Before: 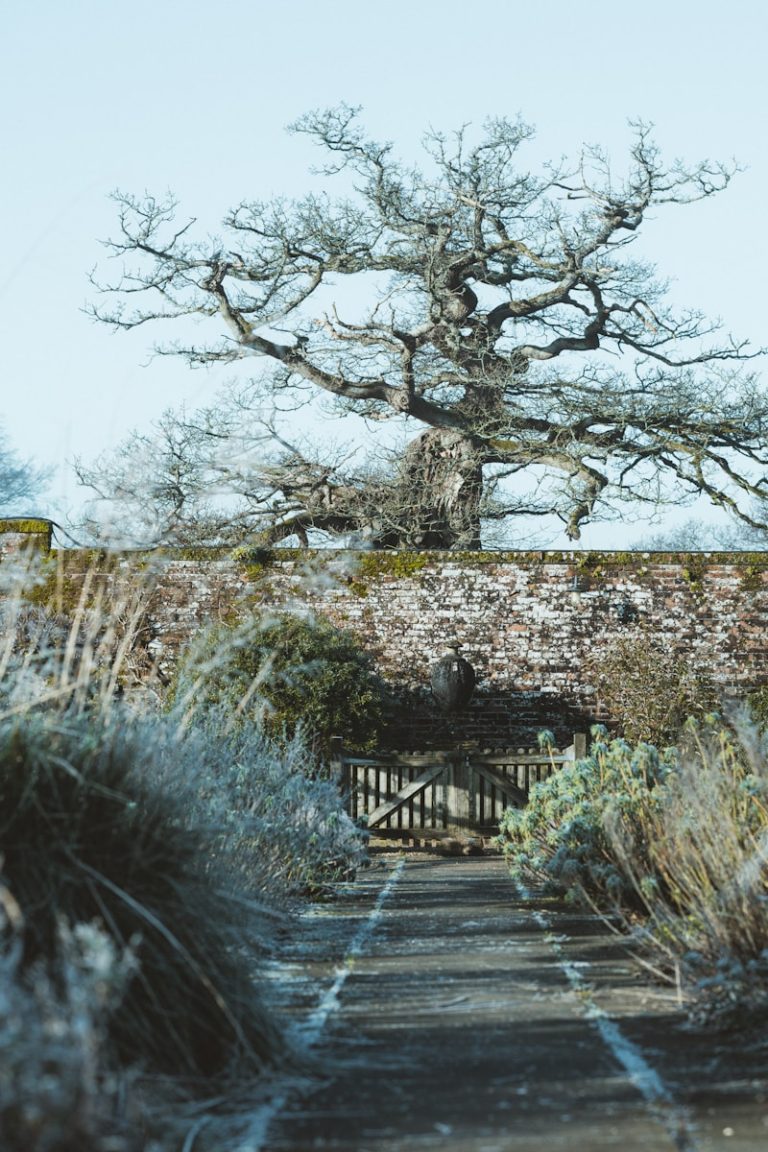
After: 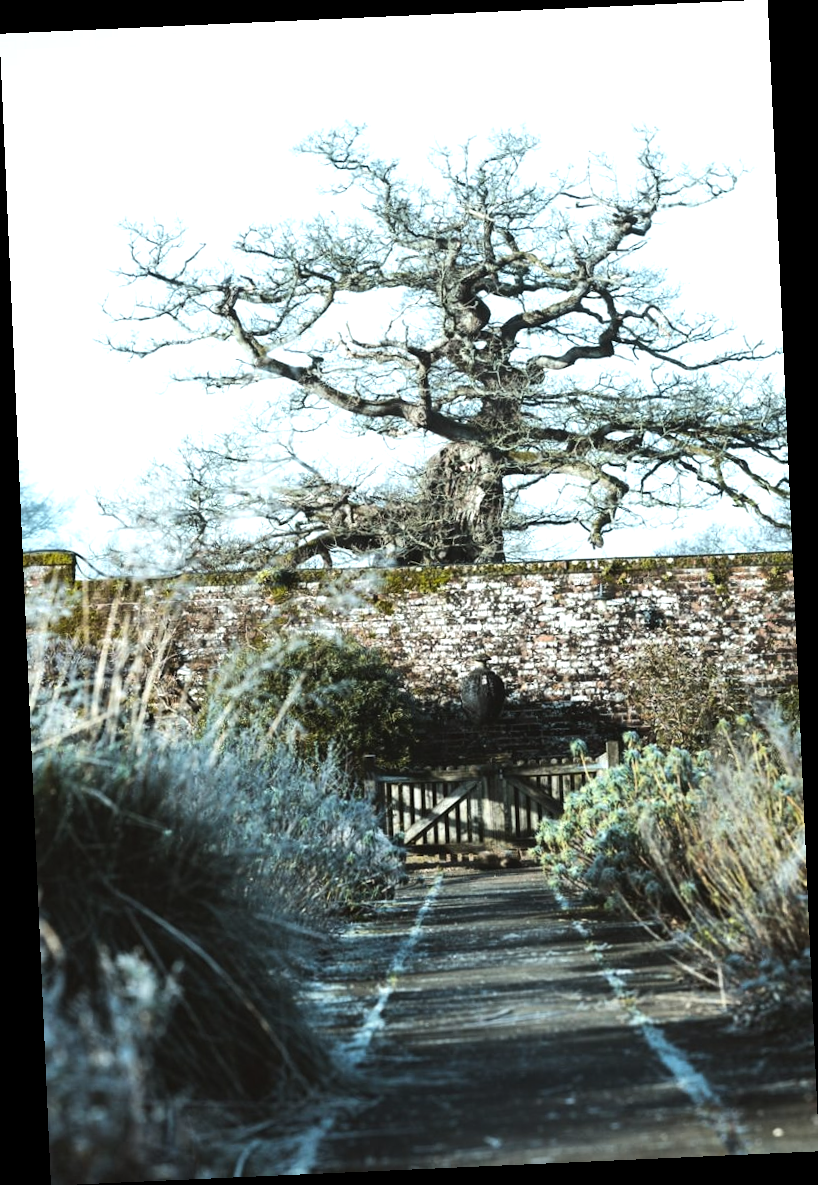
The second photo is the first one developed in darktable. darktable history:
rotate and perspective: rotation -2.56°, automatic cropping off
tone equalizer: -8 EV -0.75 EV, -7 EV -0.7 EV, -6 EV -0.6 EV, -5 EV -0.4 EV, -3 EV 0.4 EV, -2 EV 0.6 EV, -1 EV 0.7 EV, +0 EV 0.75 EV, edges refinement/feathering 500, mask exposure compensation -1.57 EV, preserve details no
